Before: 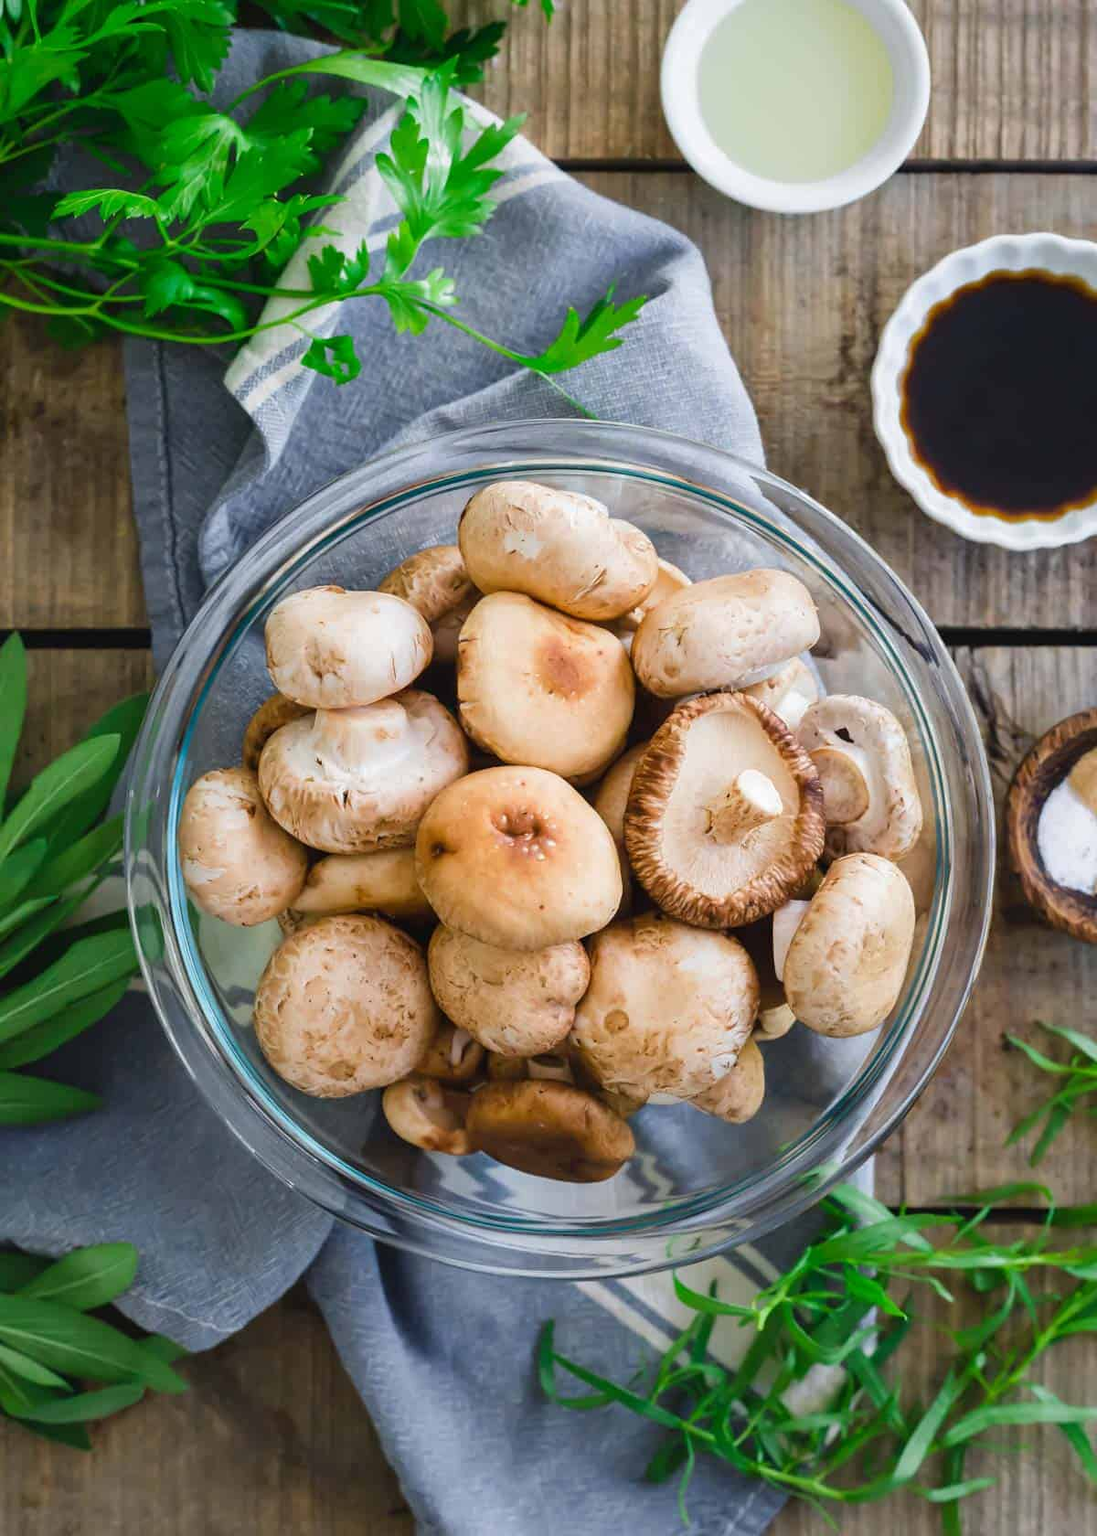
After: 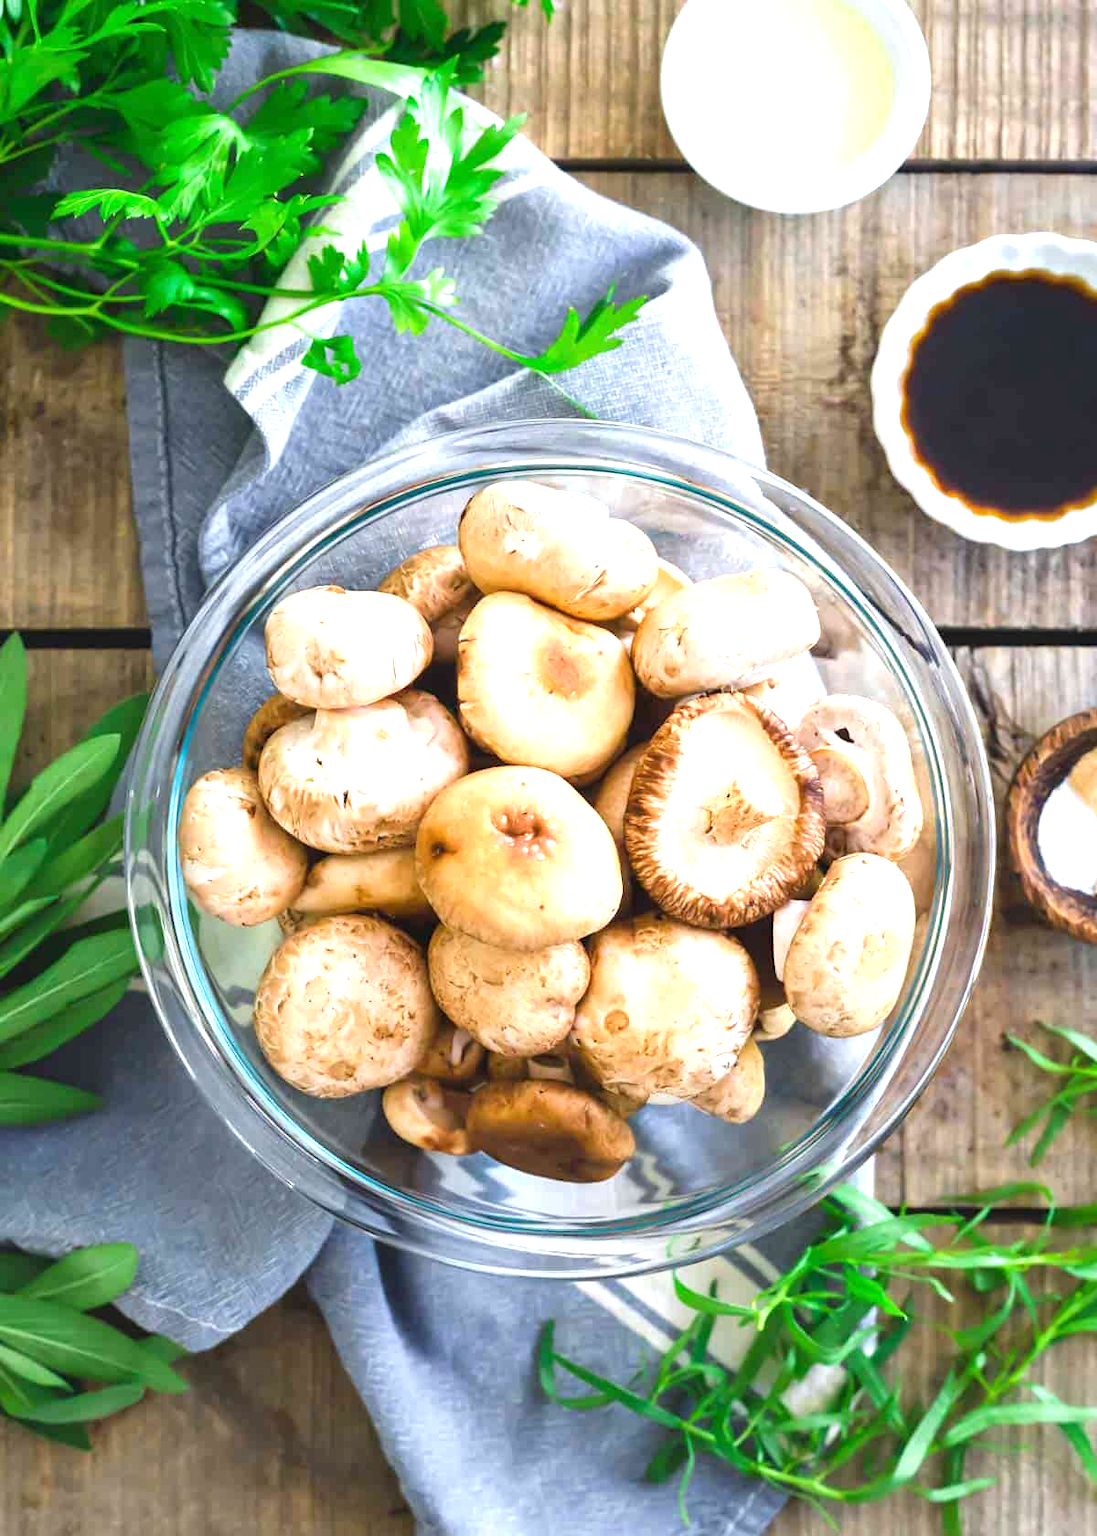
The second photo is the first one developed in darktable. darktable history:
exposure: exposure 1.089 EV, compensate highlight preservation false
